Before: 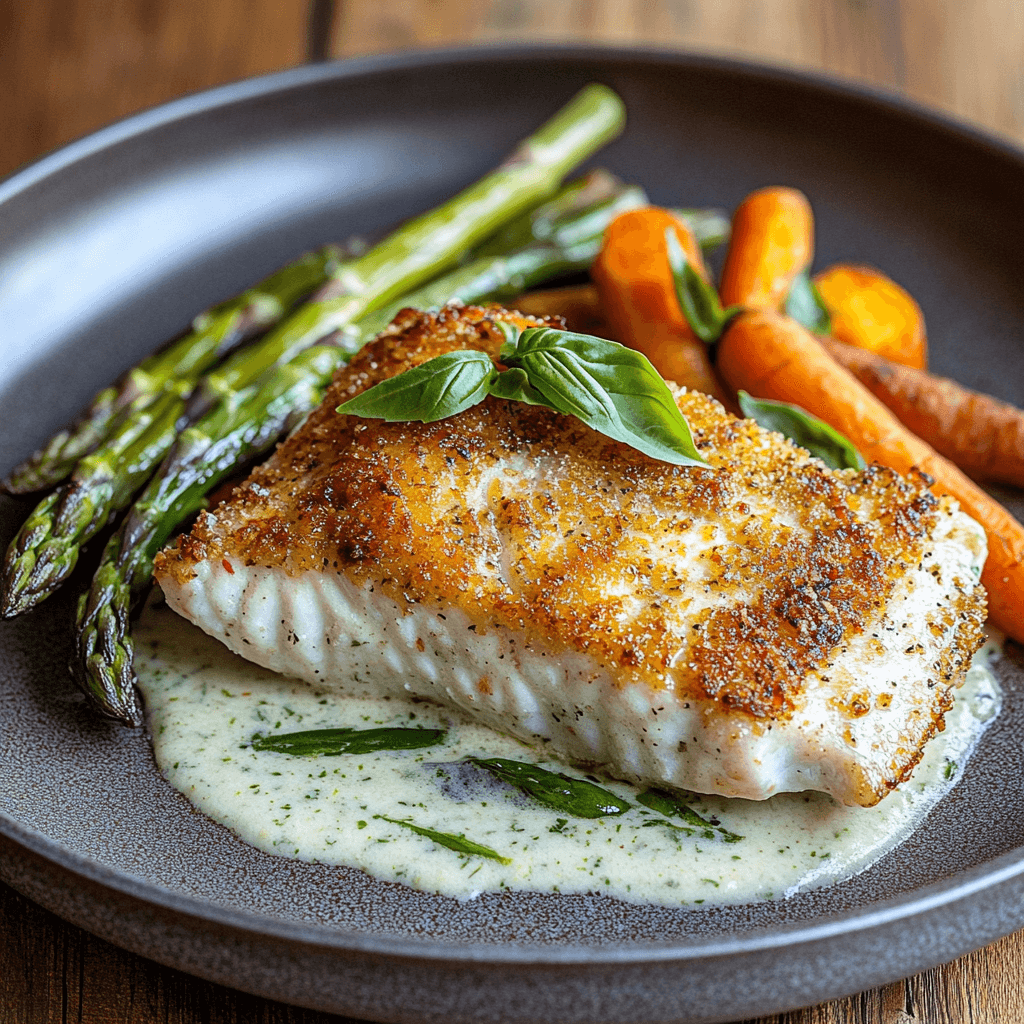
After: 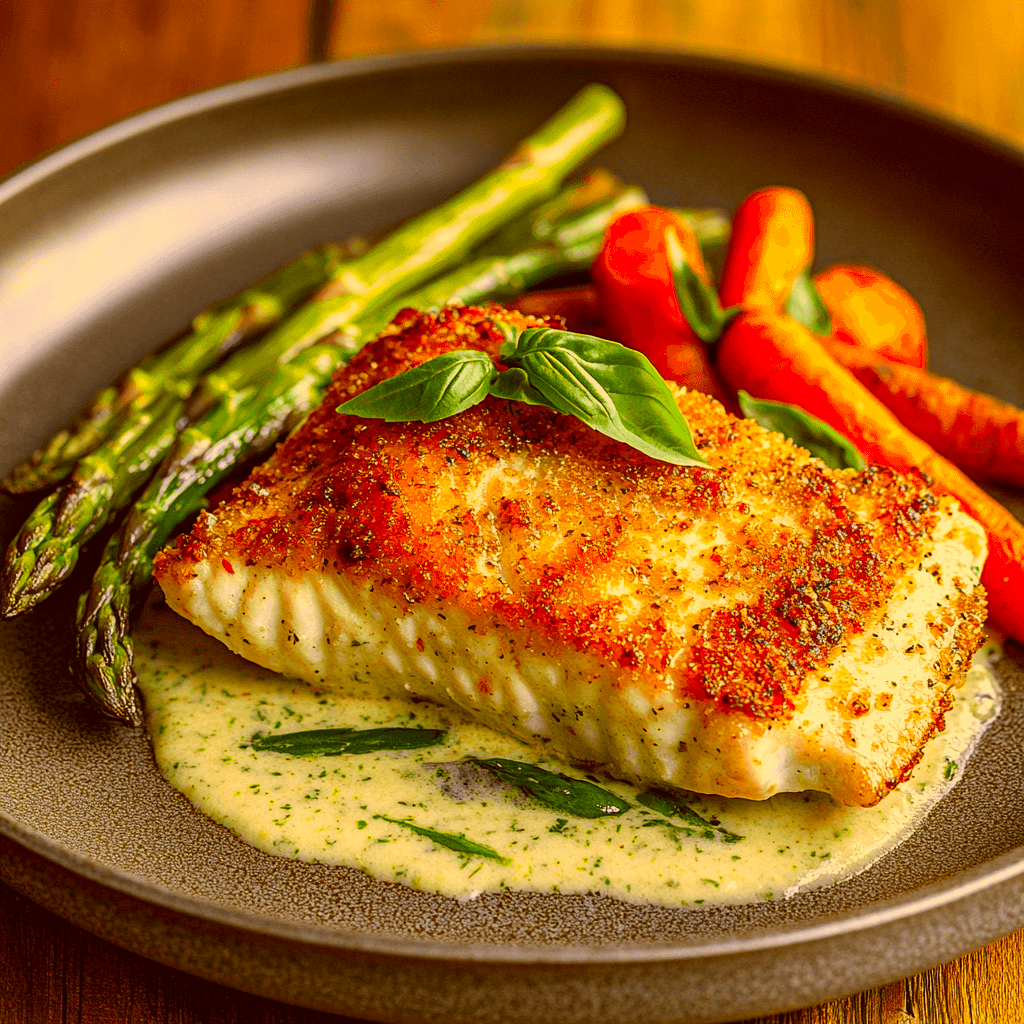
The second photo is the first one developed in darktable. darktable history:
color correction: highlights a* 10.86, highlights b* 30.77, shadows a* 2.7, shadows b* 17.94, saturation 1.74
